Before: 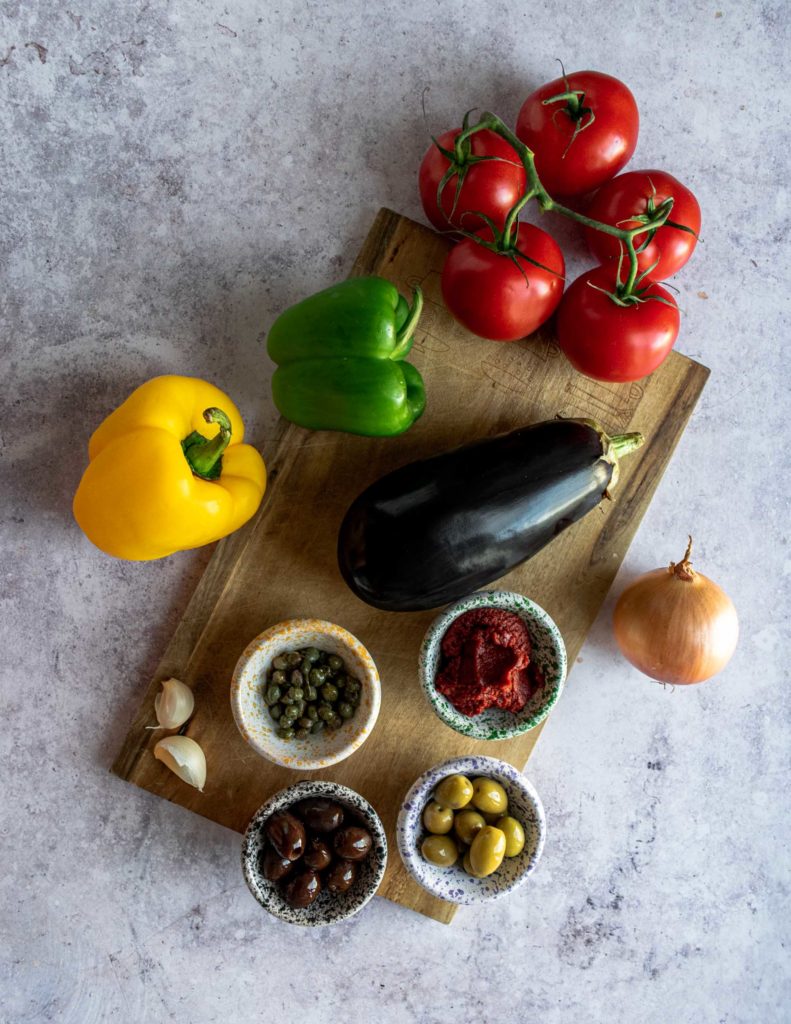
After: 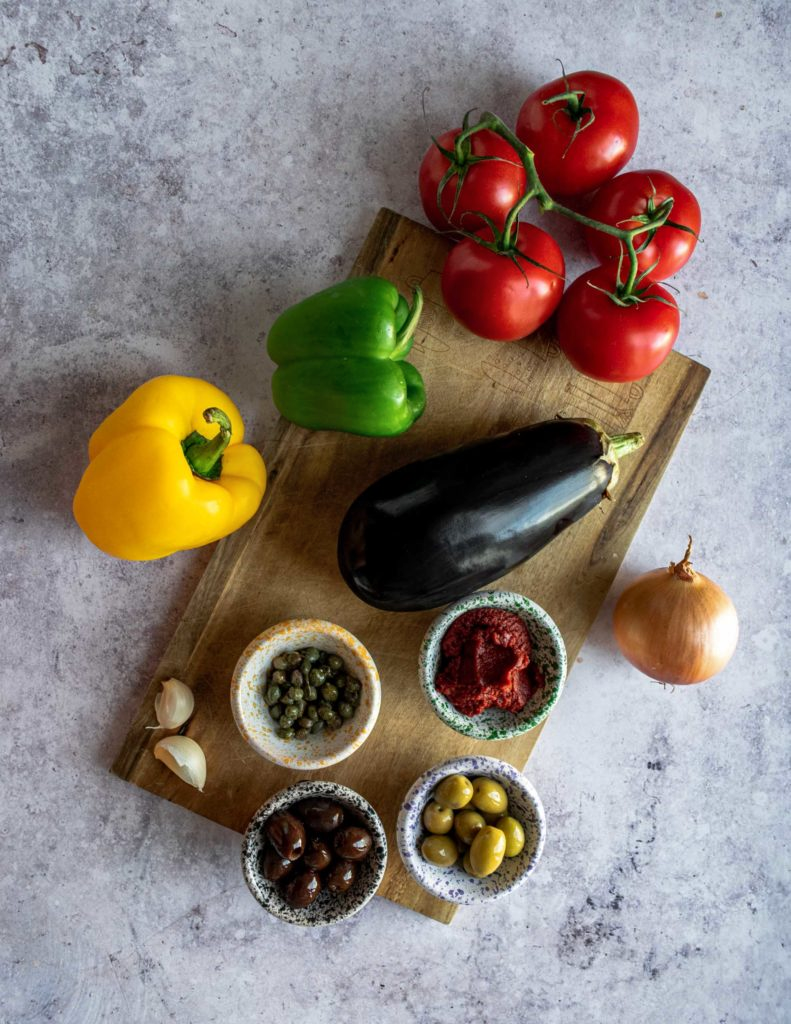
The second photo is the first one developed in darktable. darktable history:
shadows and highlights: highlights color adjustment 31.59%, low approximation 0.01, soften with gaussian
